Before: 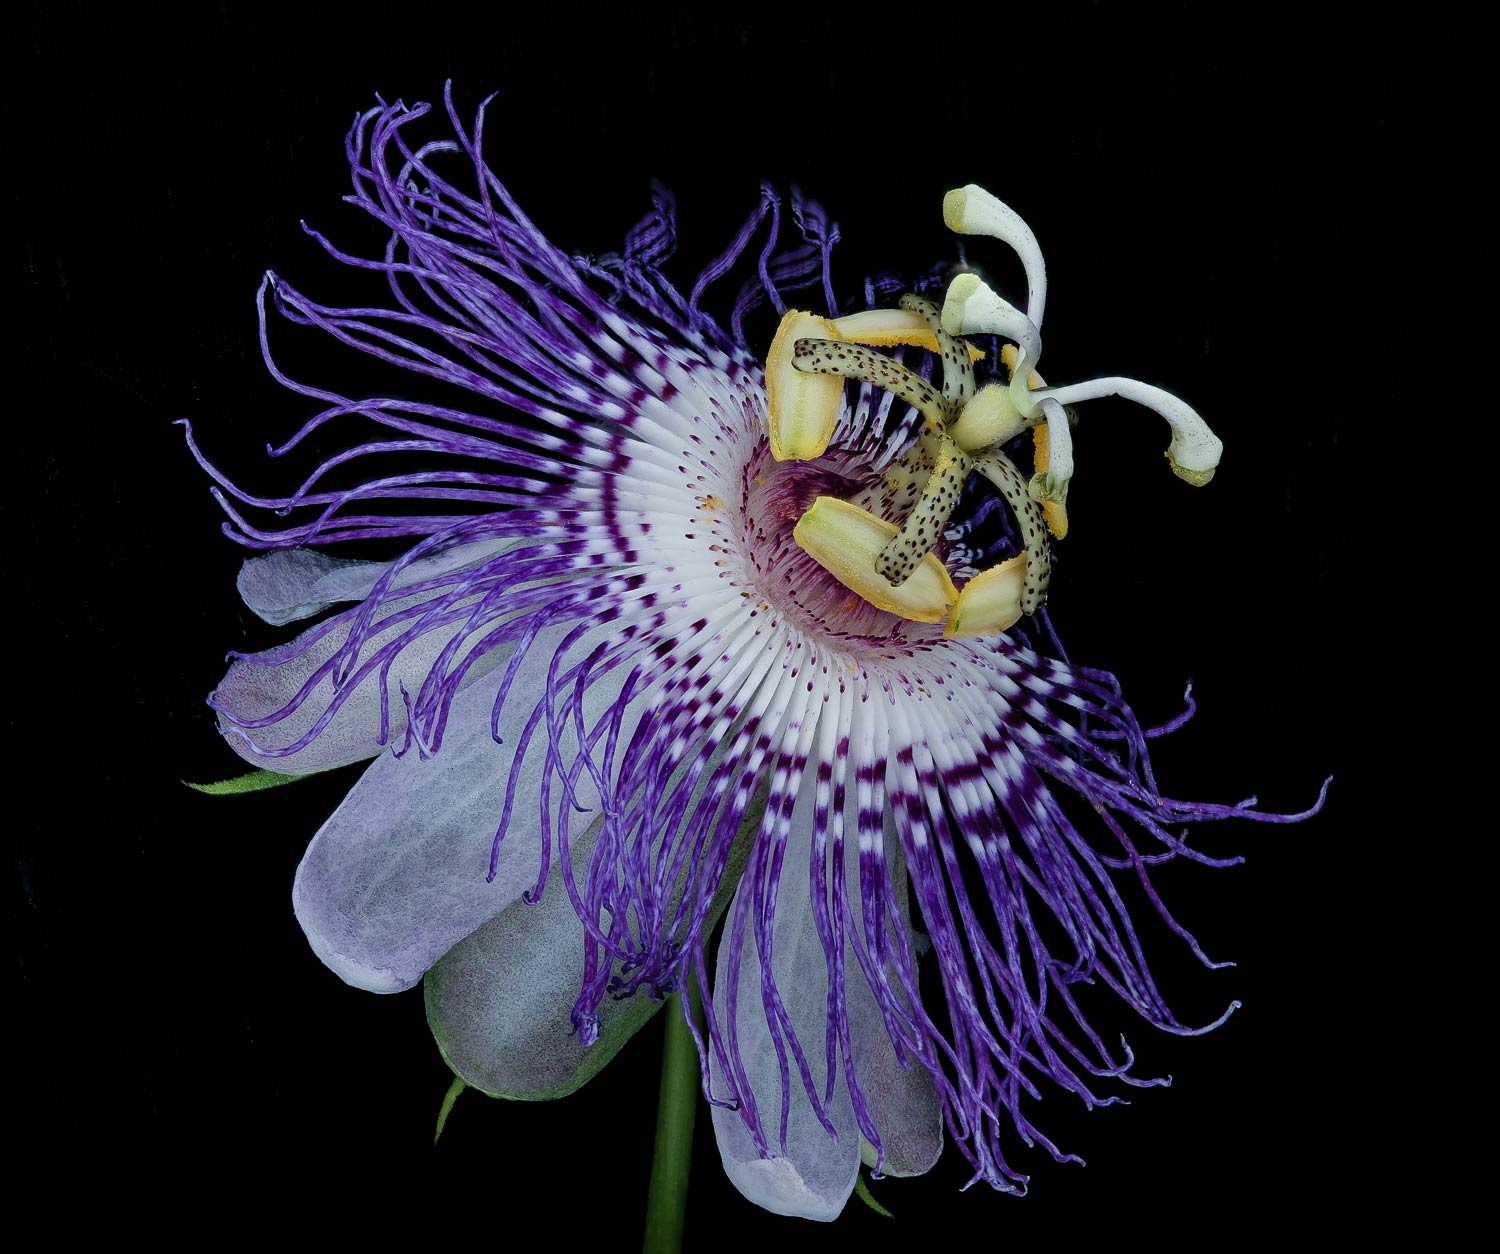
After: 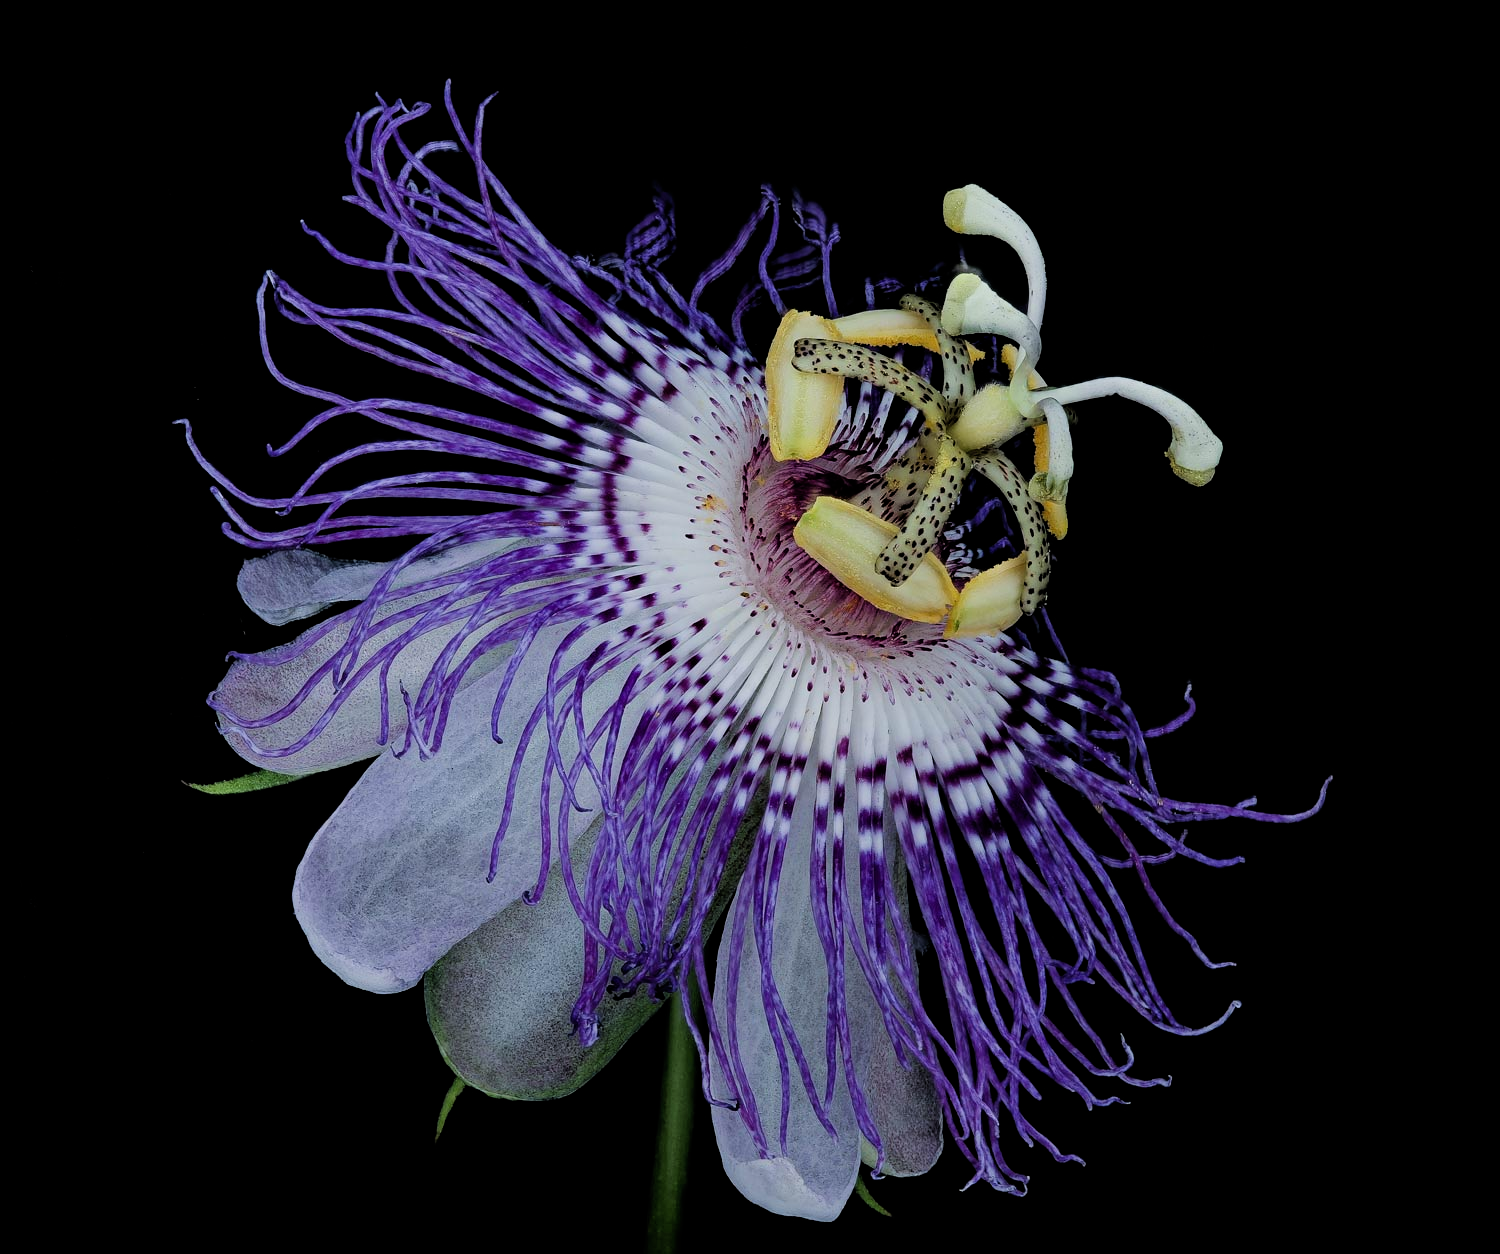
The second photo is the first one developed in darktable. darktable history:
filmic rgb: black relative exposure -7.75 EV, white relative exposure 4.38 EV, hardness 3.75, latitude 49.68%, contrast 1.101, add noise in highlights 0.001, color science v3 (2019), use custom middle-gray values true, iterations of high-quality reconstruction 0, contrast in highlights soft
